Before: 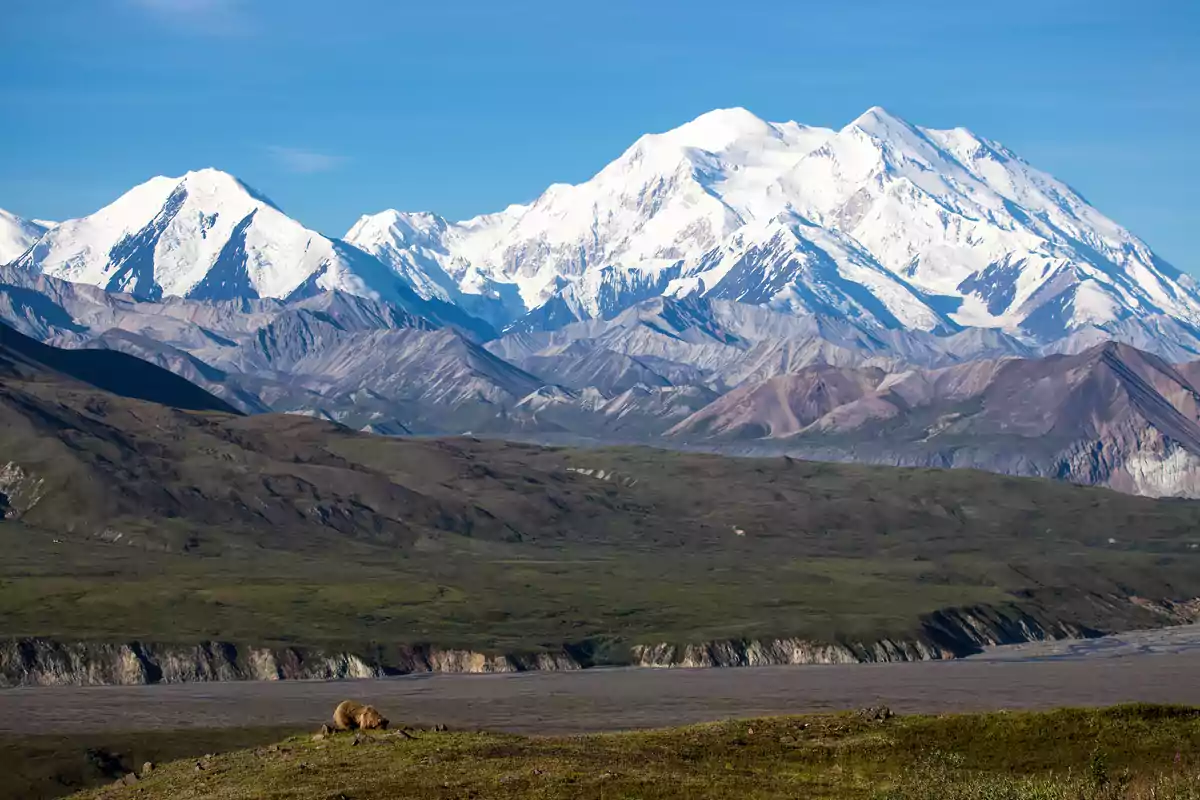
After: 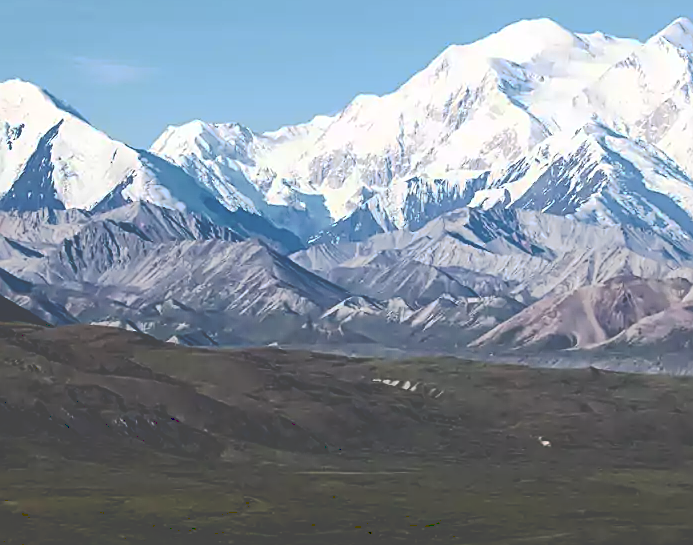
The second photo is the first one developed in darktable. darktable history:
crop: left 16.202%, top 11.208%, right 26.045%, bottom 20.557%
contrast brightness saturation: contrast 0.28
sharpen: on, module defaults
tone curve: curves: ch0 [(0, 0) (0.003, 0.277) (0.011, 0.277) (0.025, 0.279) (0.044, 0.282) (0.069, 0.286) (0.1, 0.289) (0.136, 0.294) (0.177, 0.318) (0.224, 0.345) (0.277, 0.379) (0.335, 0.425) (0.399, 0.481) (0.468, 0.542) (0.543, 0.594) (0.623, 0.662) (0.709, 0.731) (0.801, 0.792) (0.898, 0.851) (1, 1)], preserve colors none
